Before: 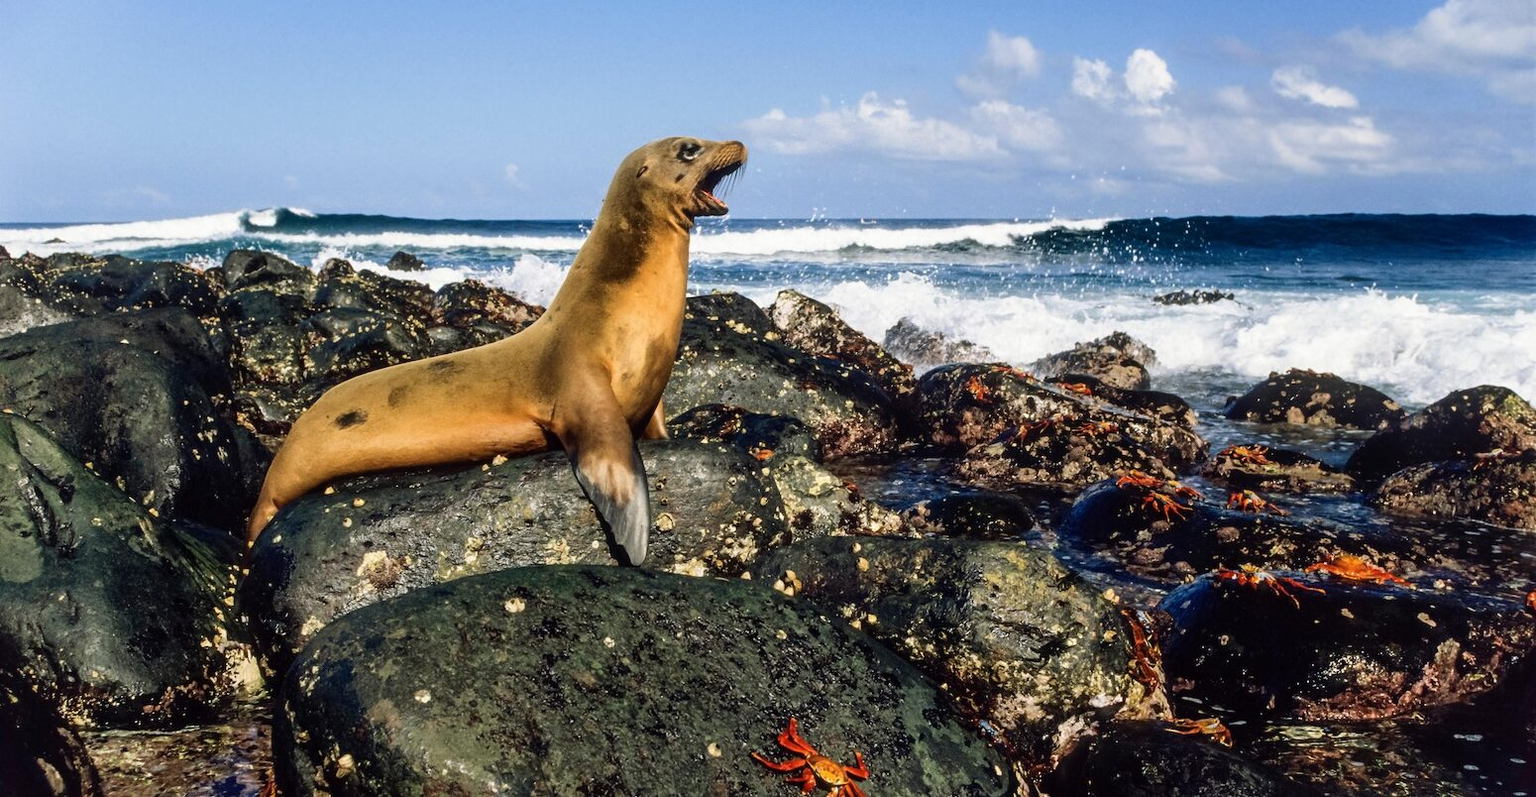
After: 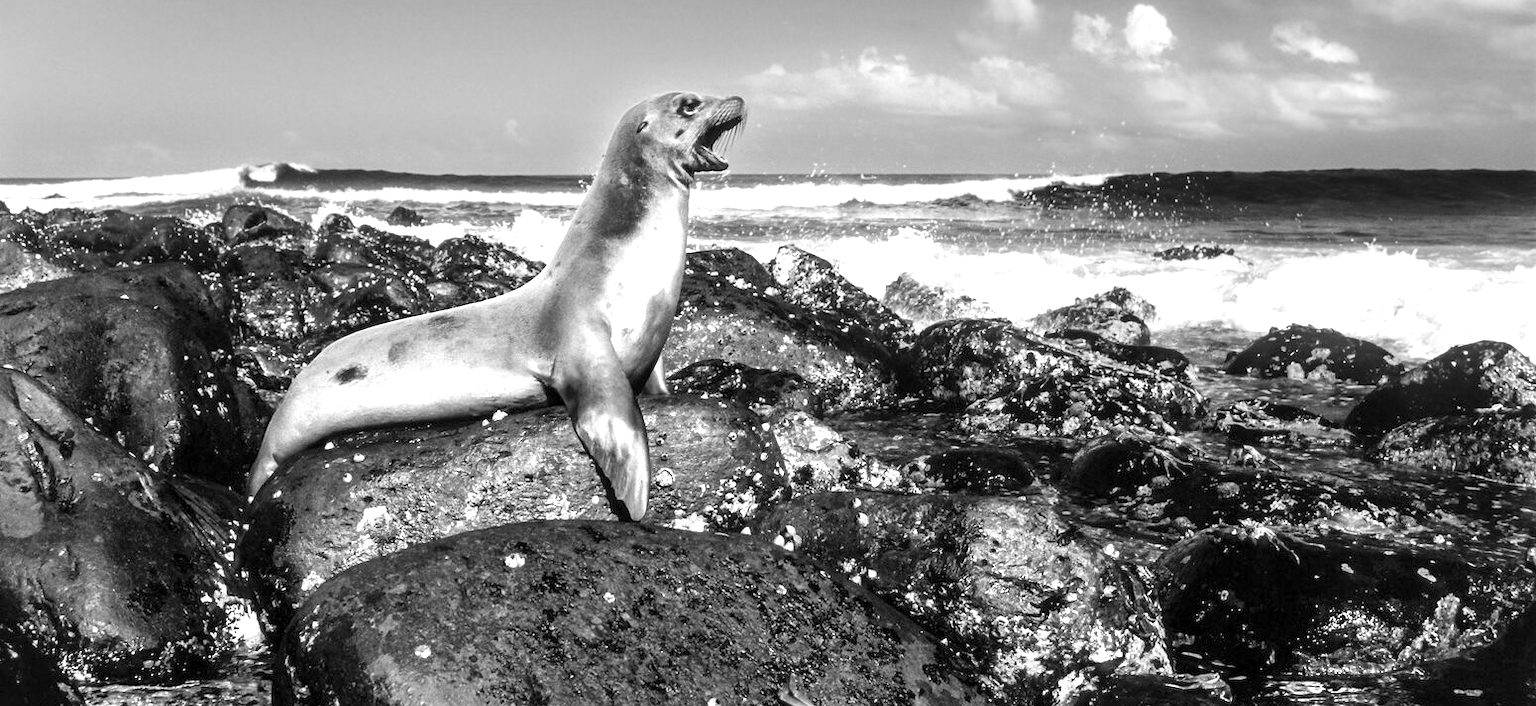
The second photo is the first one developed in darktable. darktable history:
crop and rotate: top 5.609%, bottom 5.609%
exposure: black level correction 0.001, exposure 1.646 EV, compensate exposure bias true, compensate highlight preservation false
monochrome: a 79.32, b 81.83, size 1.1
